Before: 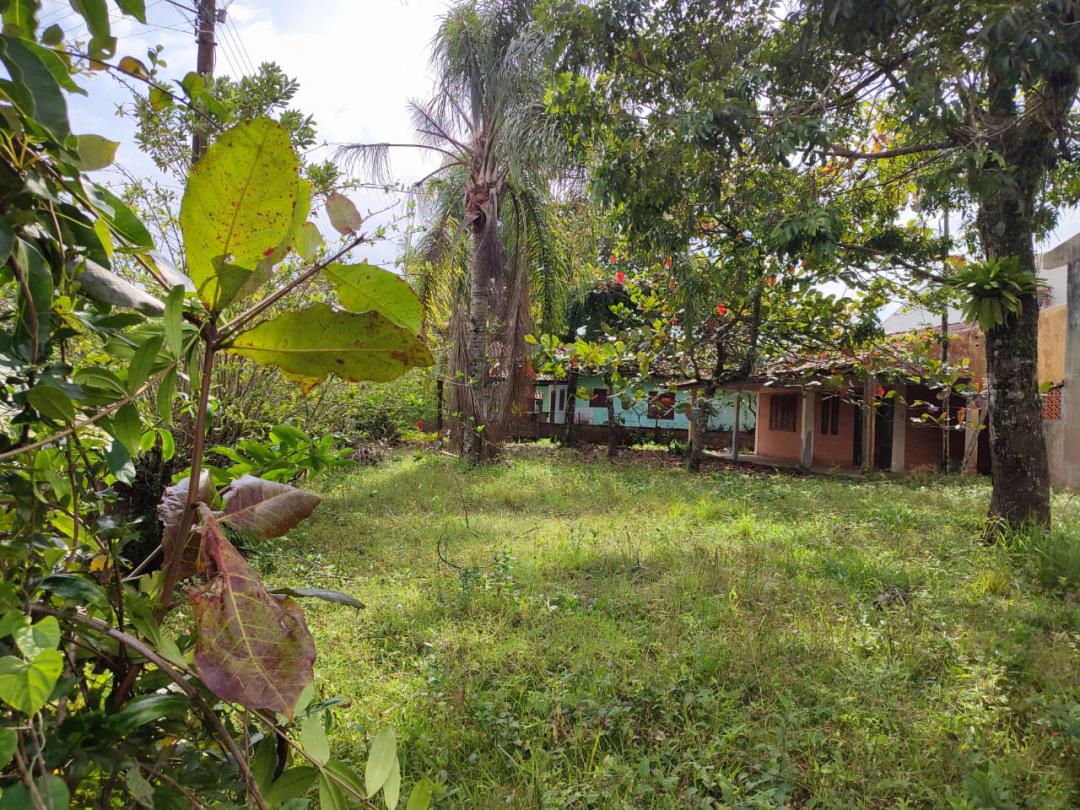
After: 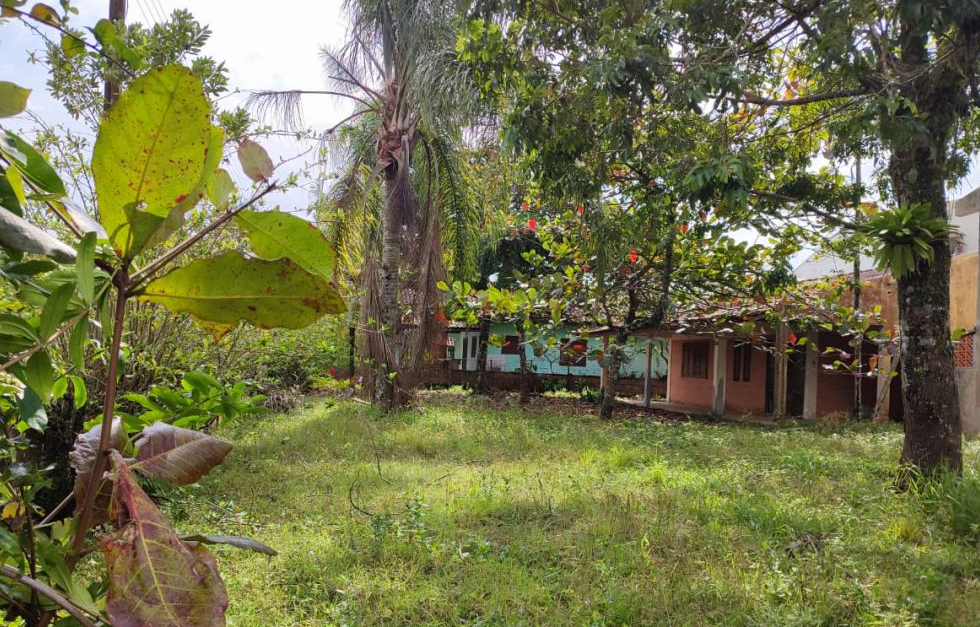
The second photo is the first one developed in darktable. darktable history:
crop: left 8.155%, top 6.611%, bottom 15.385%
tone equalizer: on, module defaults
